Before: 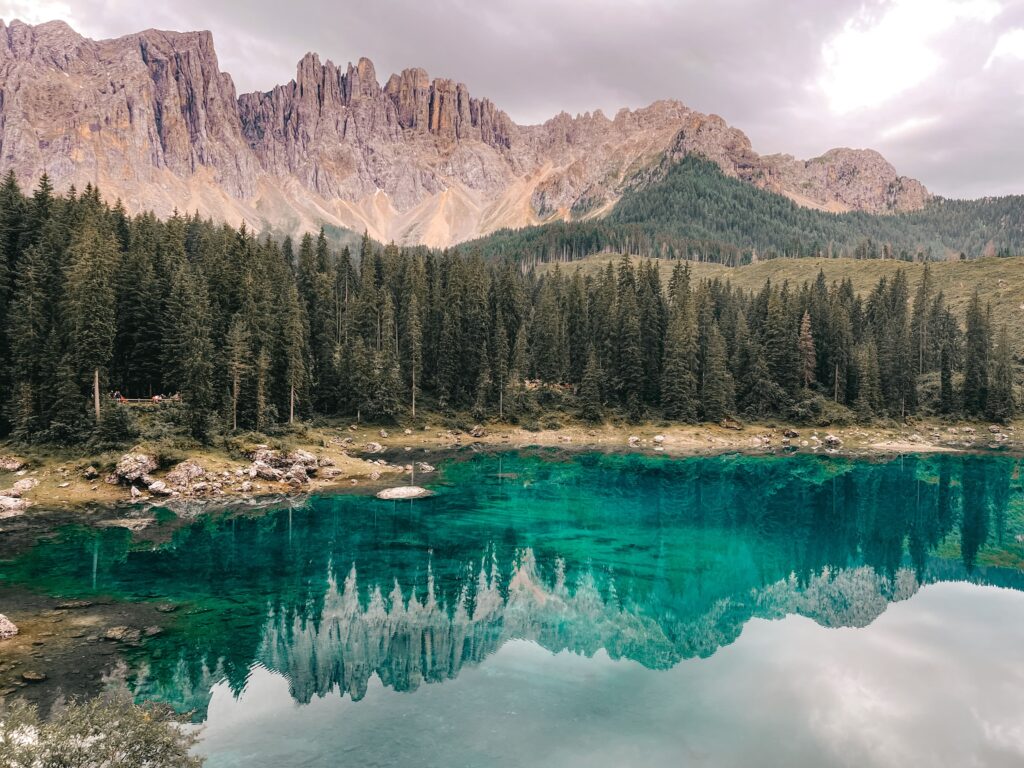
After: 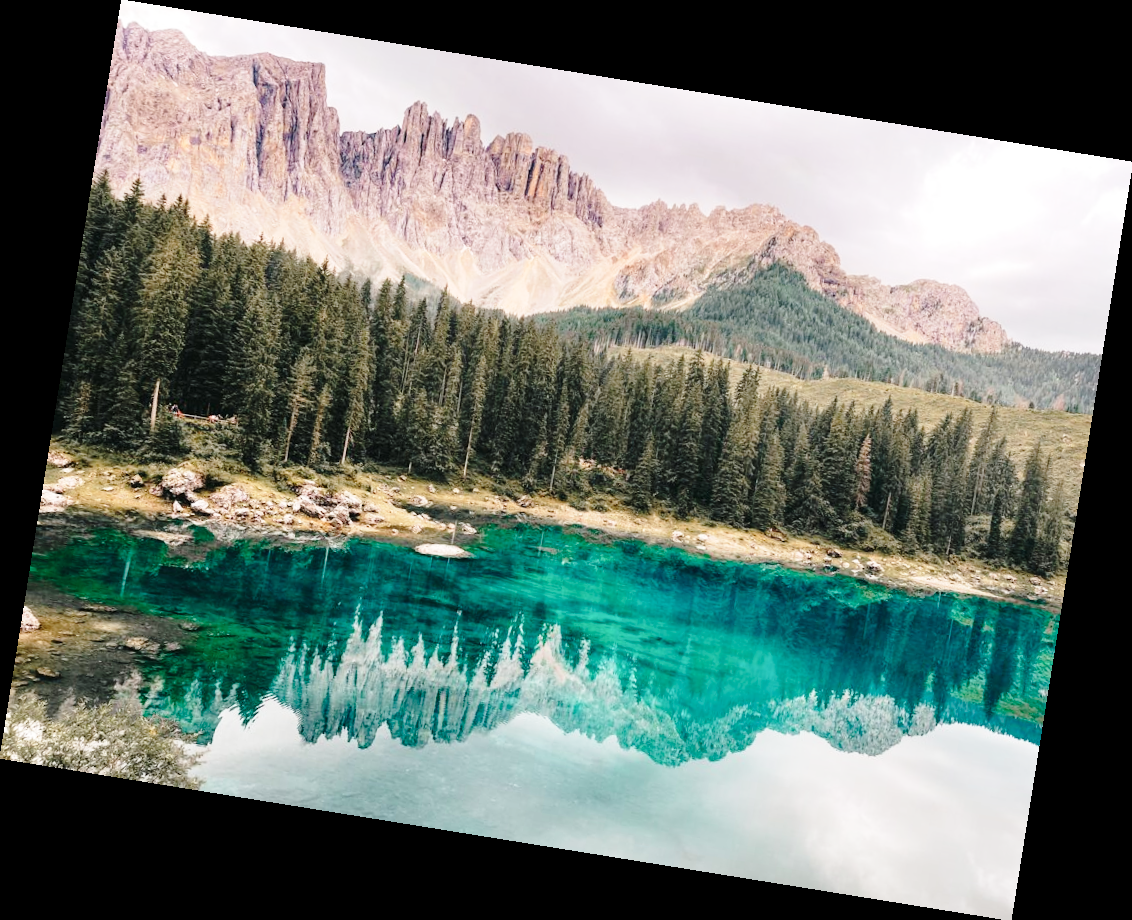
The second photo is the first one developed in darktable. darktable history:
rotate and perspective: rotation 9.12°, automatic cropping off
base curve: curves: ch0 [(0, 0) (0.028, 0.03) (0.121, 0.232) (0.46, 0.748) (0.859, 0.968) (1, 1)], preserve colors none
